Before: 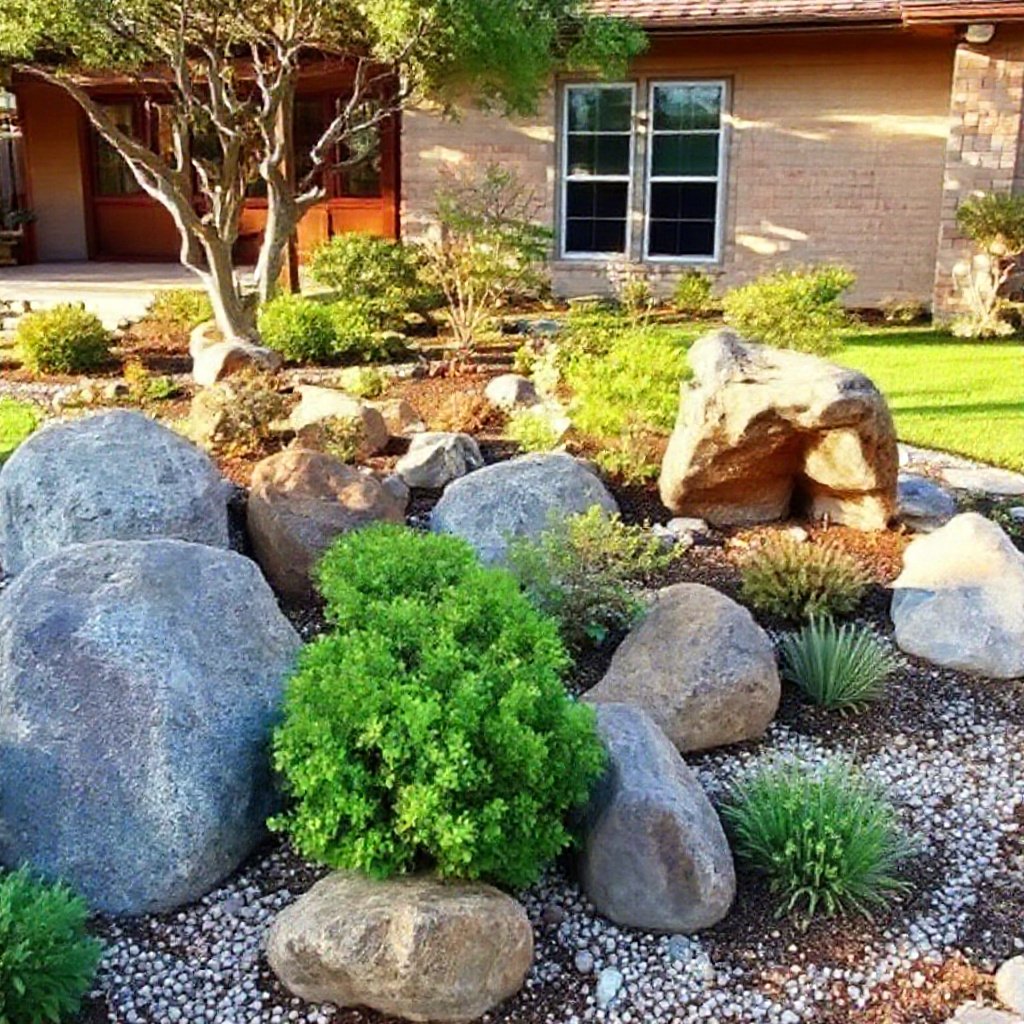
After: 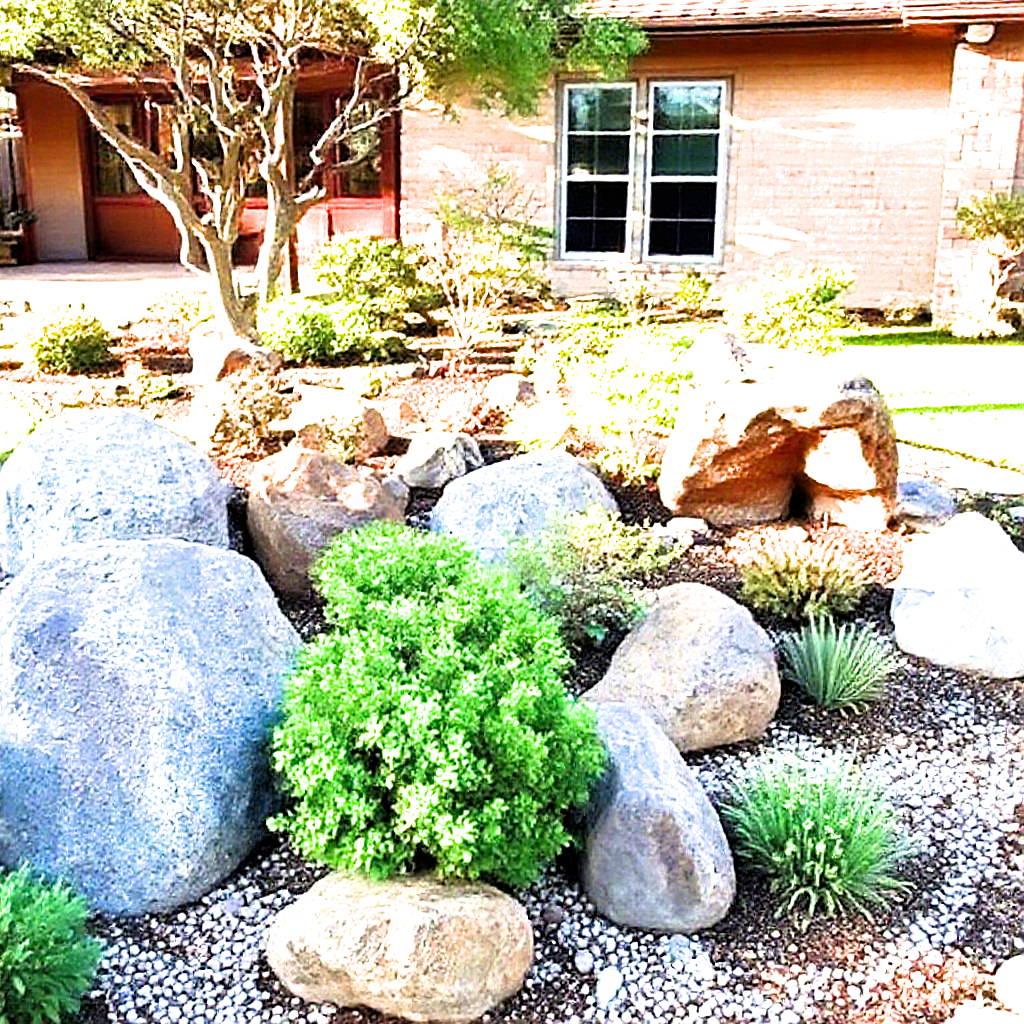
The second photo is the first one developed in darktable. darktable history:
shadows and highlights: radius 125.46, shadows 30.51, highlights -30.51, low approximation 0.01, soften with gaussian
sharpen: on, module defaults
filmic rgb: black relative exposure -4.93 EV, white relative exposure 2.84 EV, hardness 3.72
exposure: black level correction 0, exposure 1.675 EV, compensate exposure bias true, compensate highlight preservation false
